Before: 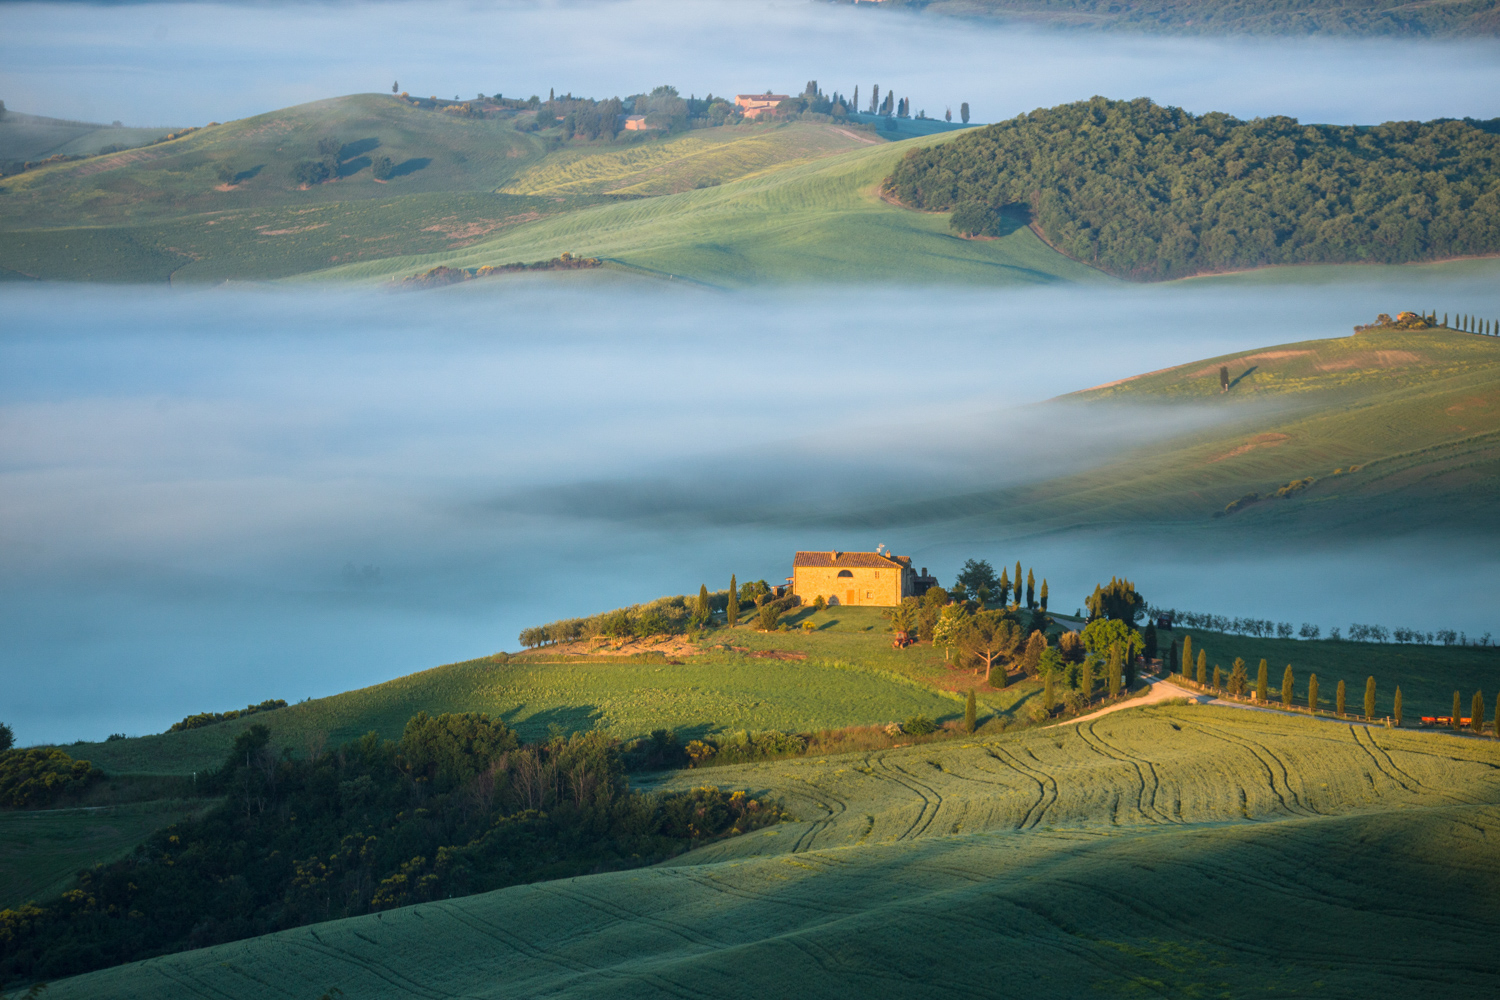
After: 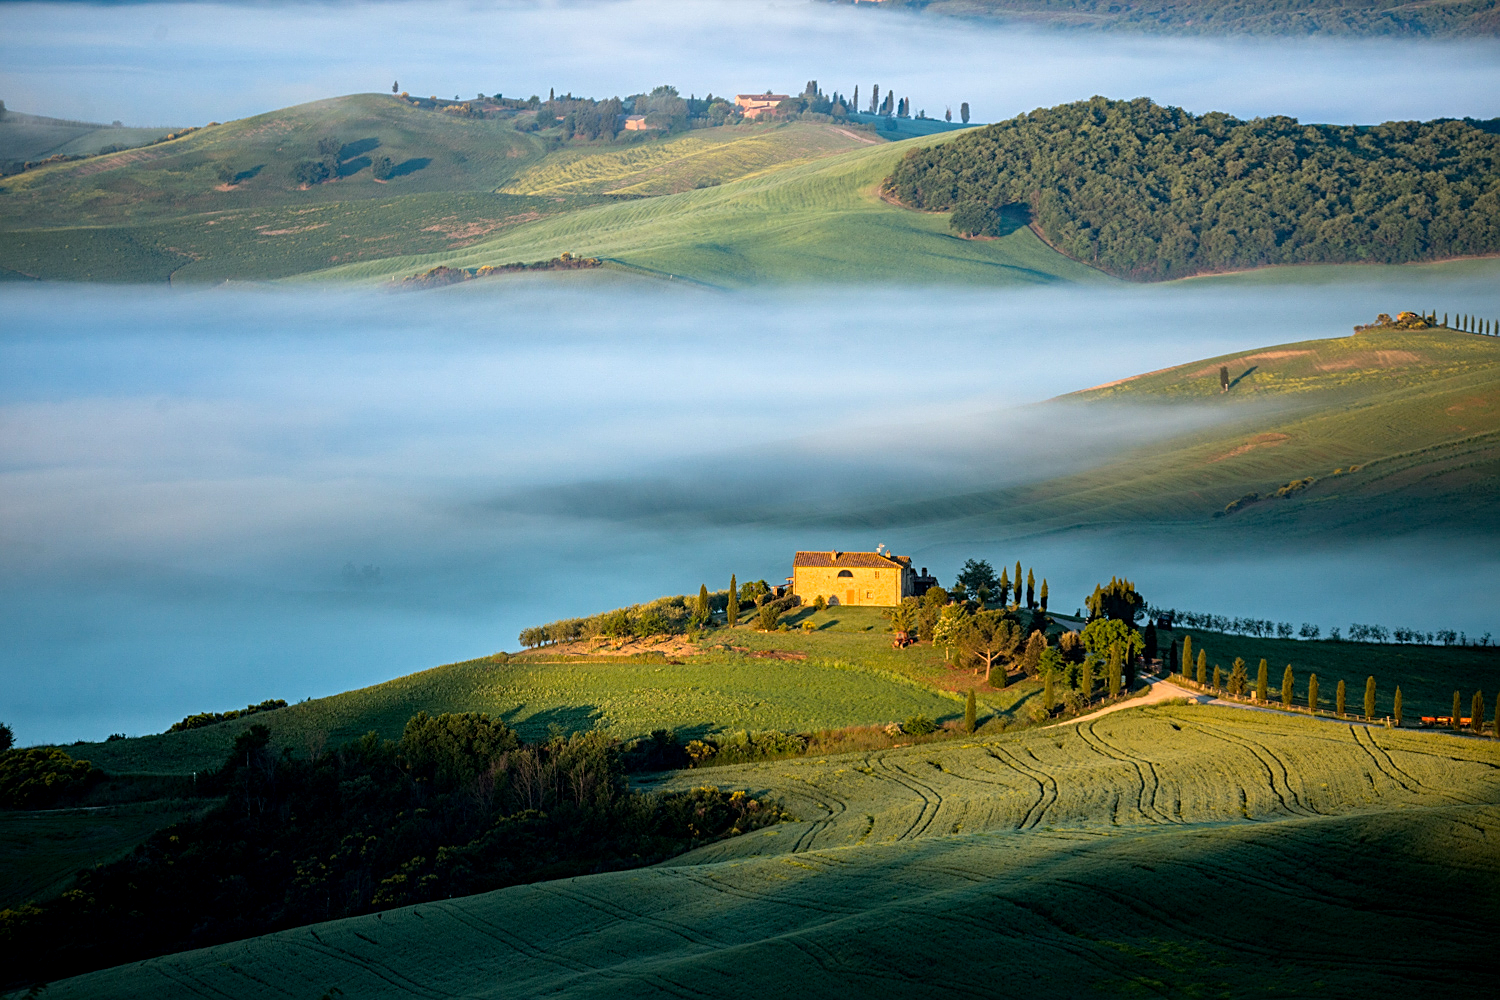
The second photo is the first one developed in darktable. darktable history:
haze removal: compatibility mode true, adaptive false
sharpen: on, module defaults
tone equalizer: -8 EV -0.761 EV, -7 EV -0.679 EV, -6 EV -0.616 EV, -5 EV -0.405 EV, -3 EV 0.38 EV, -2 EV 0.6 EV, -1 EV 0.69 EV, +0 EV 0.72 EV
exposure: black level correction 0.011, exposure -0.483 EV, compensate exposure bias true, compensate highlight preservation false
